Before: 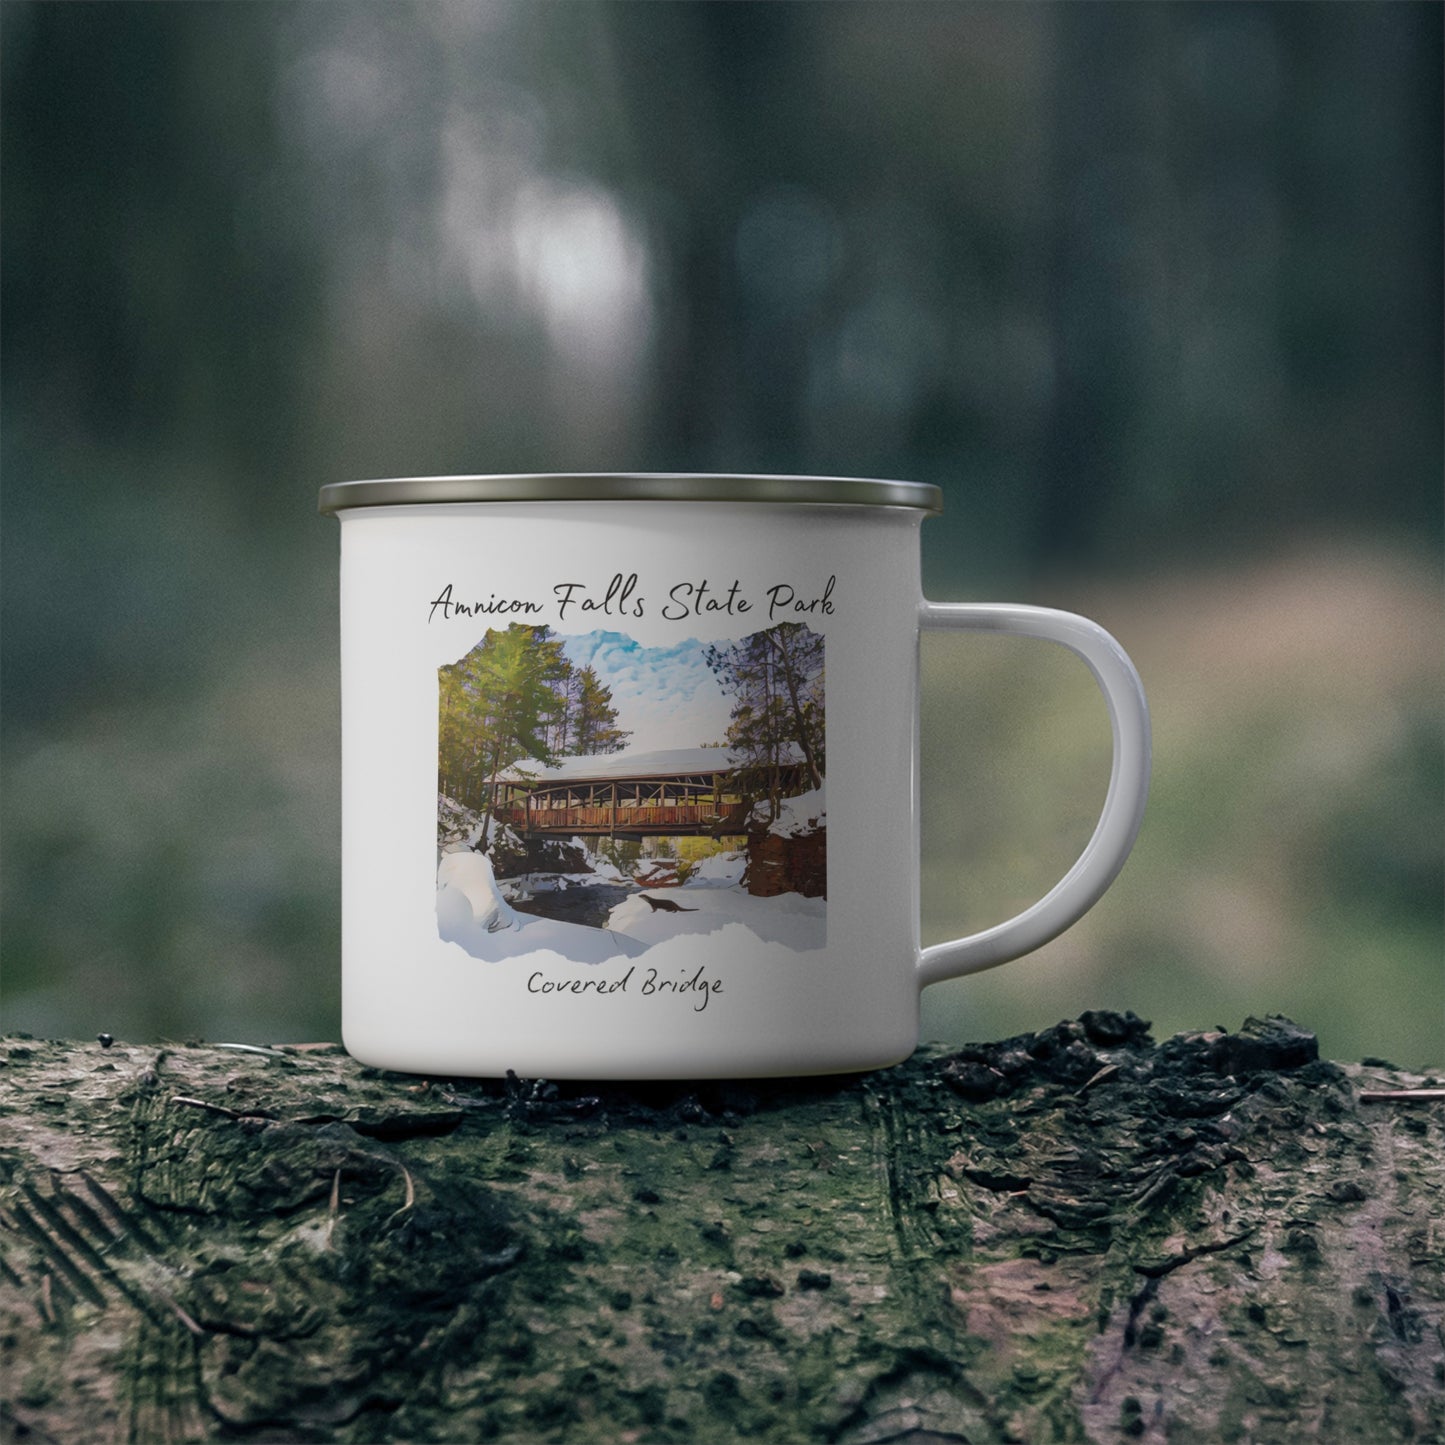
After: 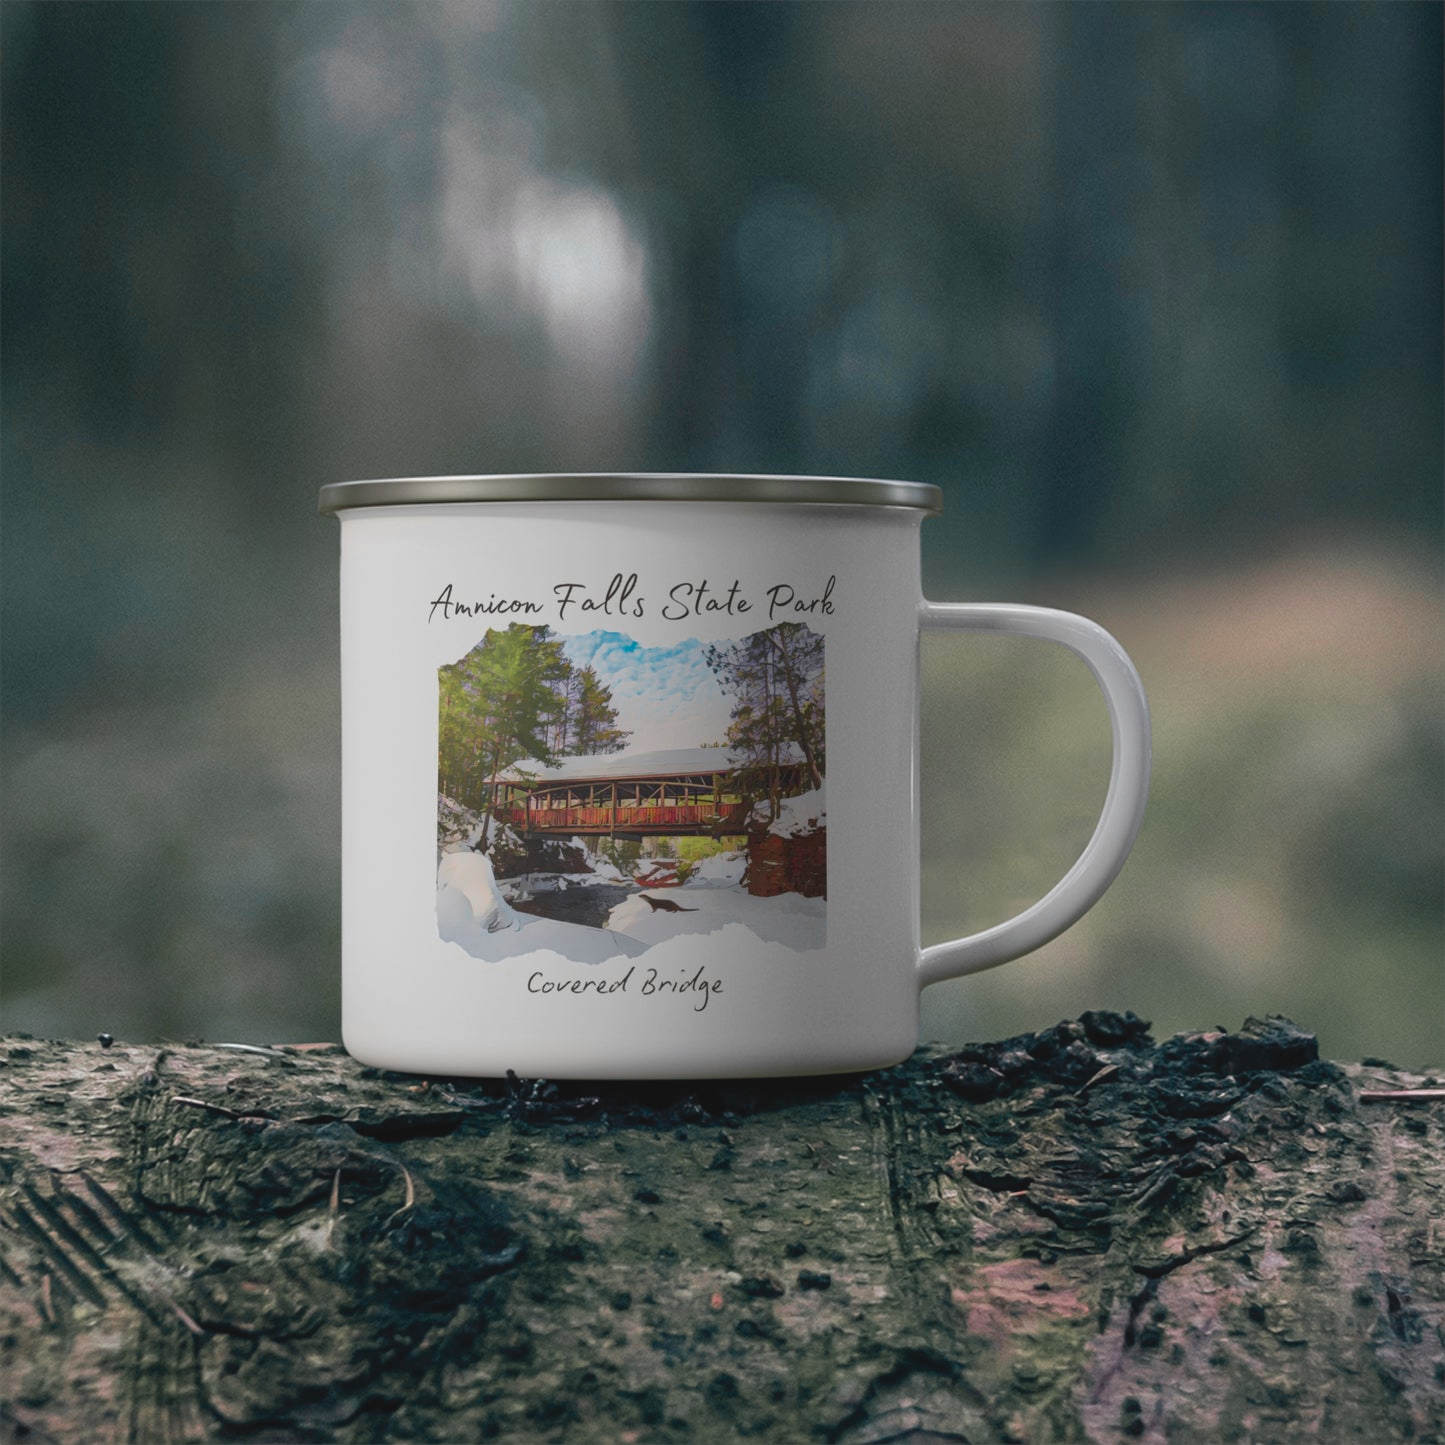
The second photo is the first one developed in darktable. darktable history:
color zones: curves: ch0 [(0, 0.533) (0.126, 0.533) (0.234, 0.533) (0.368, 0.357) (0.5, 0.5) (0.625, 0.5) (0.74, 0.637) (0.875, 0.5)]; ch1 [(0.004, 0.708) (0.129, 0.662) (0.25, 0.5) (0.375, 0.331) (0.496, 0.396) (0.625, 0.649) (0.739, 0.26) (0.875, 0.5) (1, 0.478)]; ch2 [(0, 0.409) (0.132, 0.403) (0.236, 0.558) (0.379, 0.448) (0.5, 0.5) (0.625, 0.5) (0.691, 0.39) (0.875, 0.5)]
contrast brightness saturation: contrast -0.115
